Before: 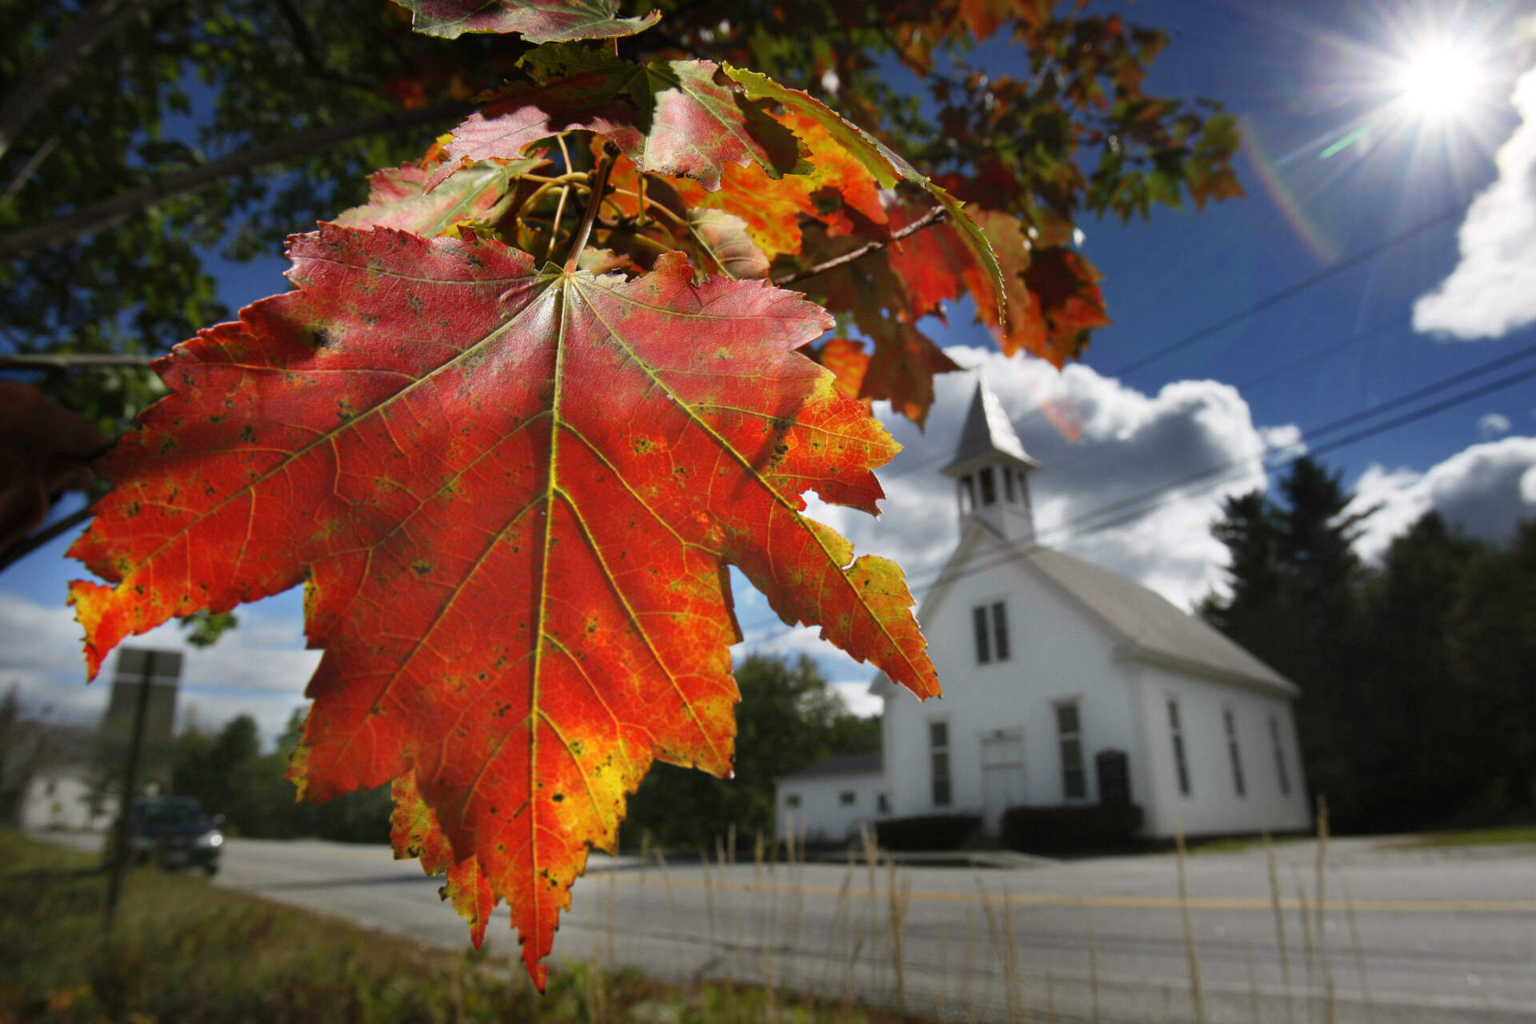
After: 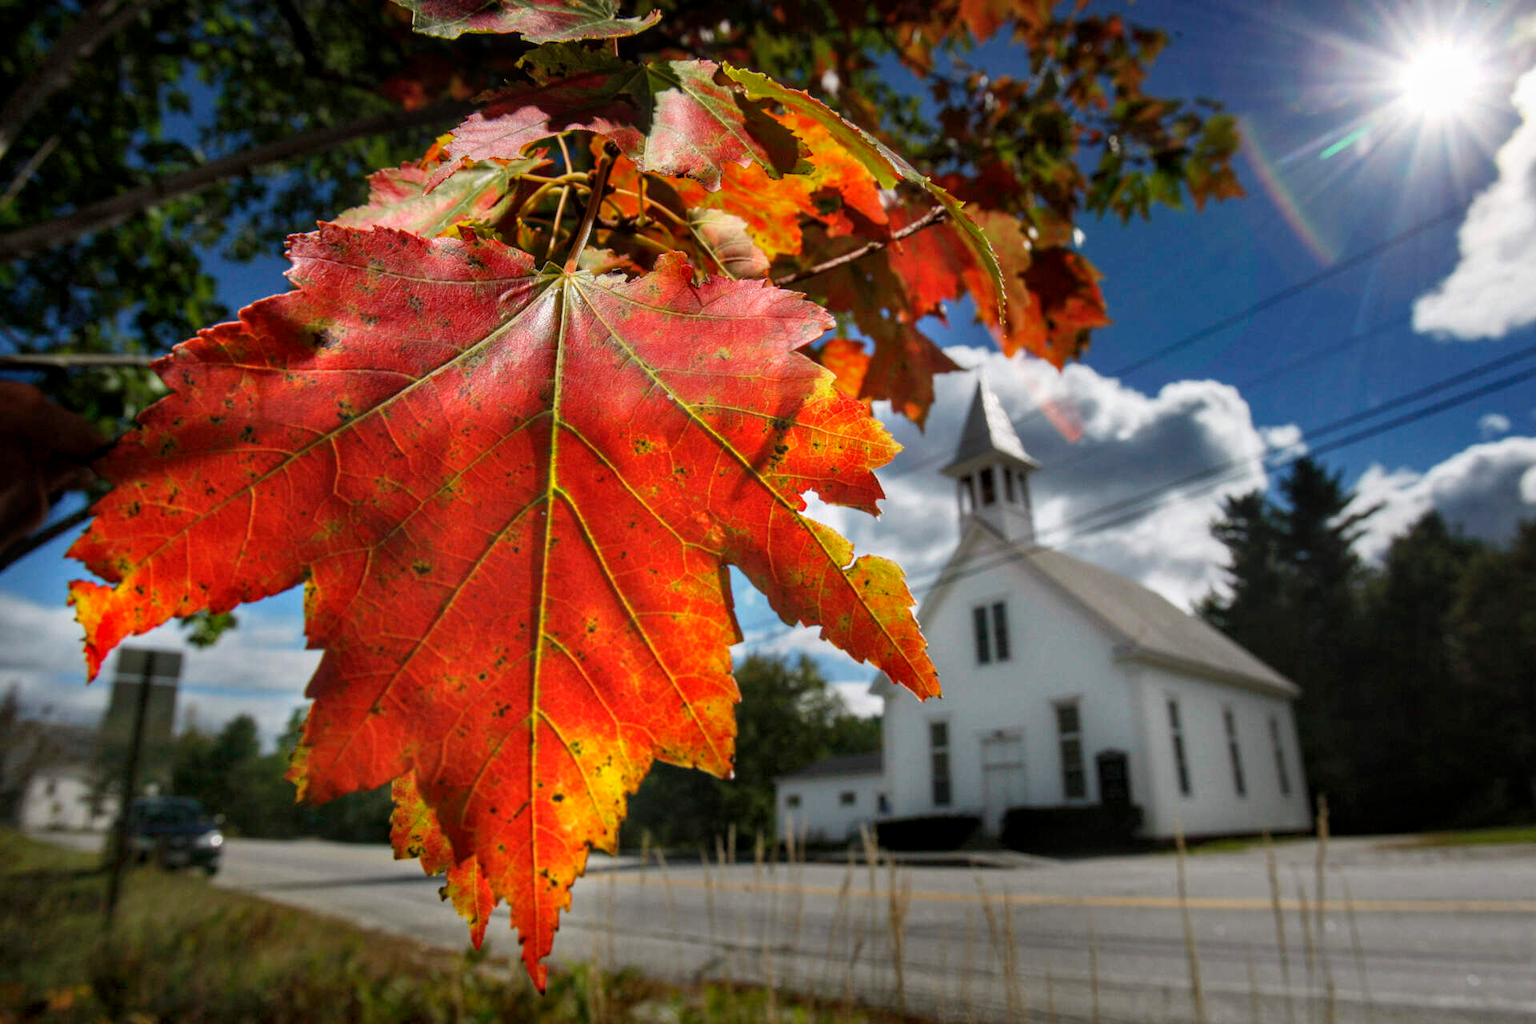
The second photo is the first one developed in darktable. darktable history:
local contrast: highlights 0%, shadows 5%, detail 134%
